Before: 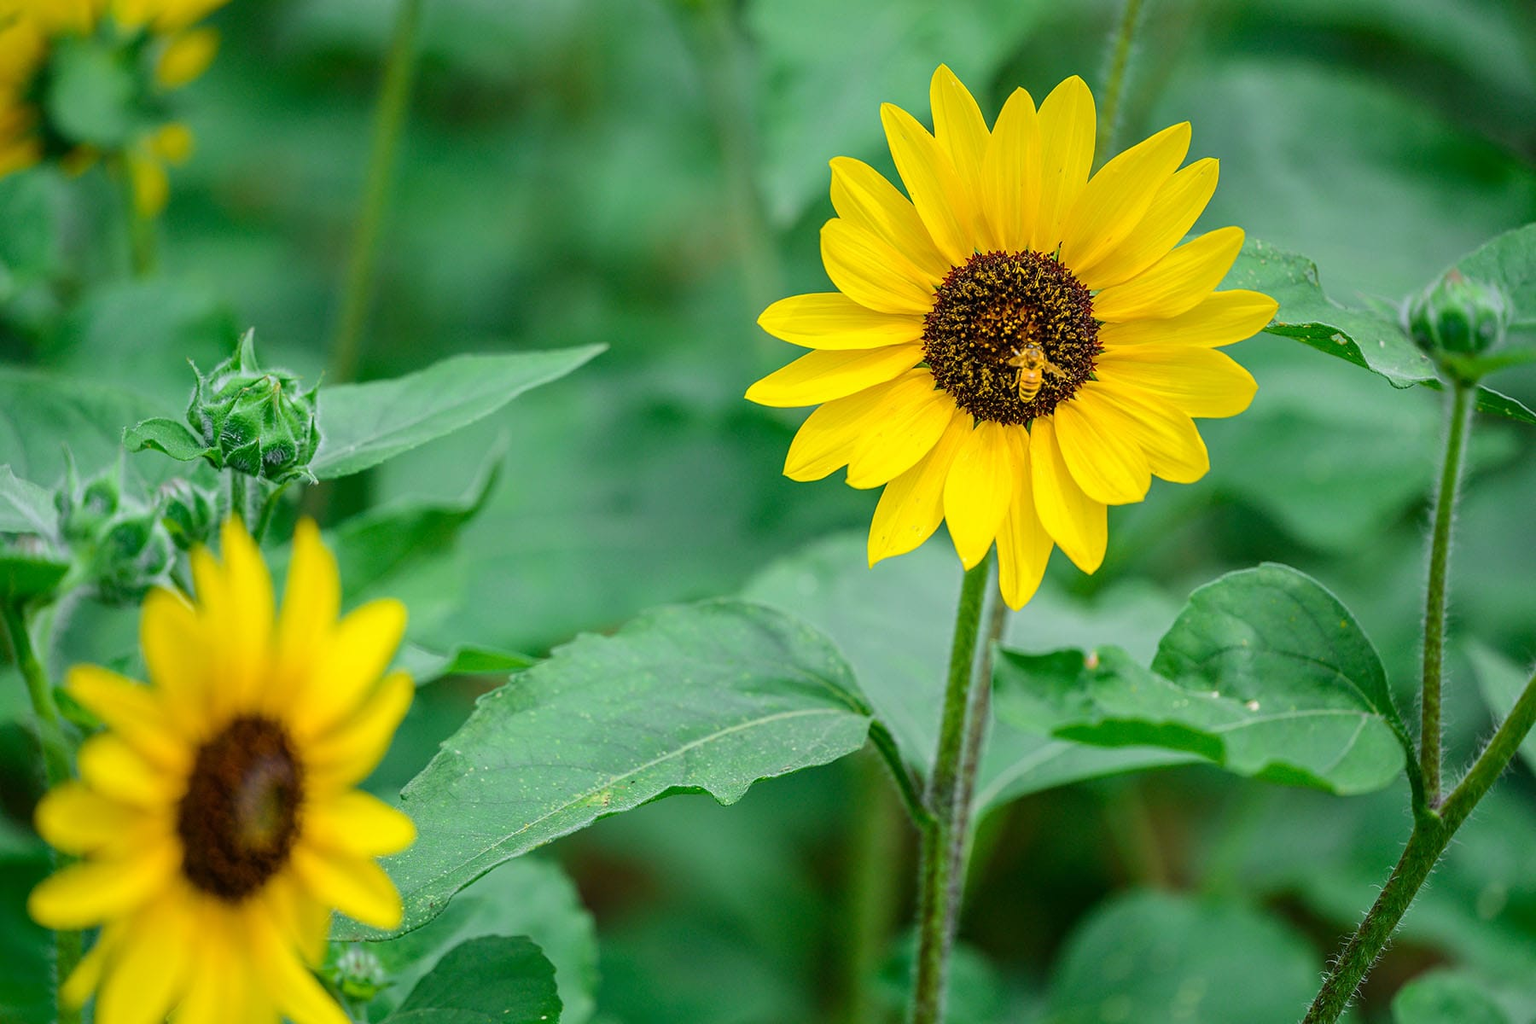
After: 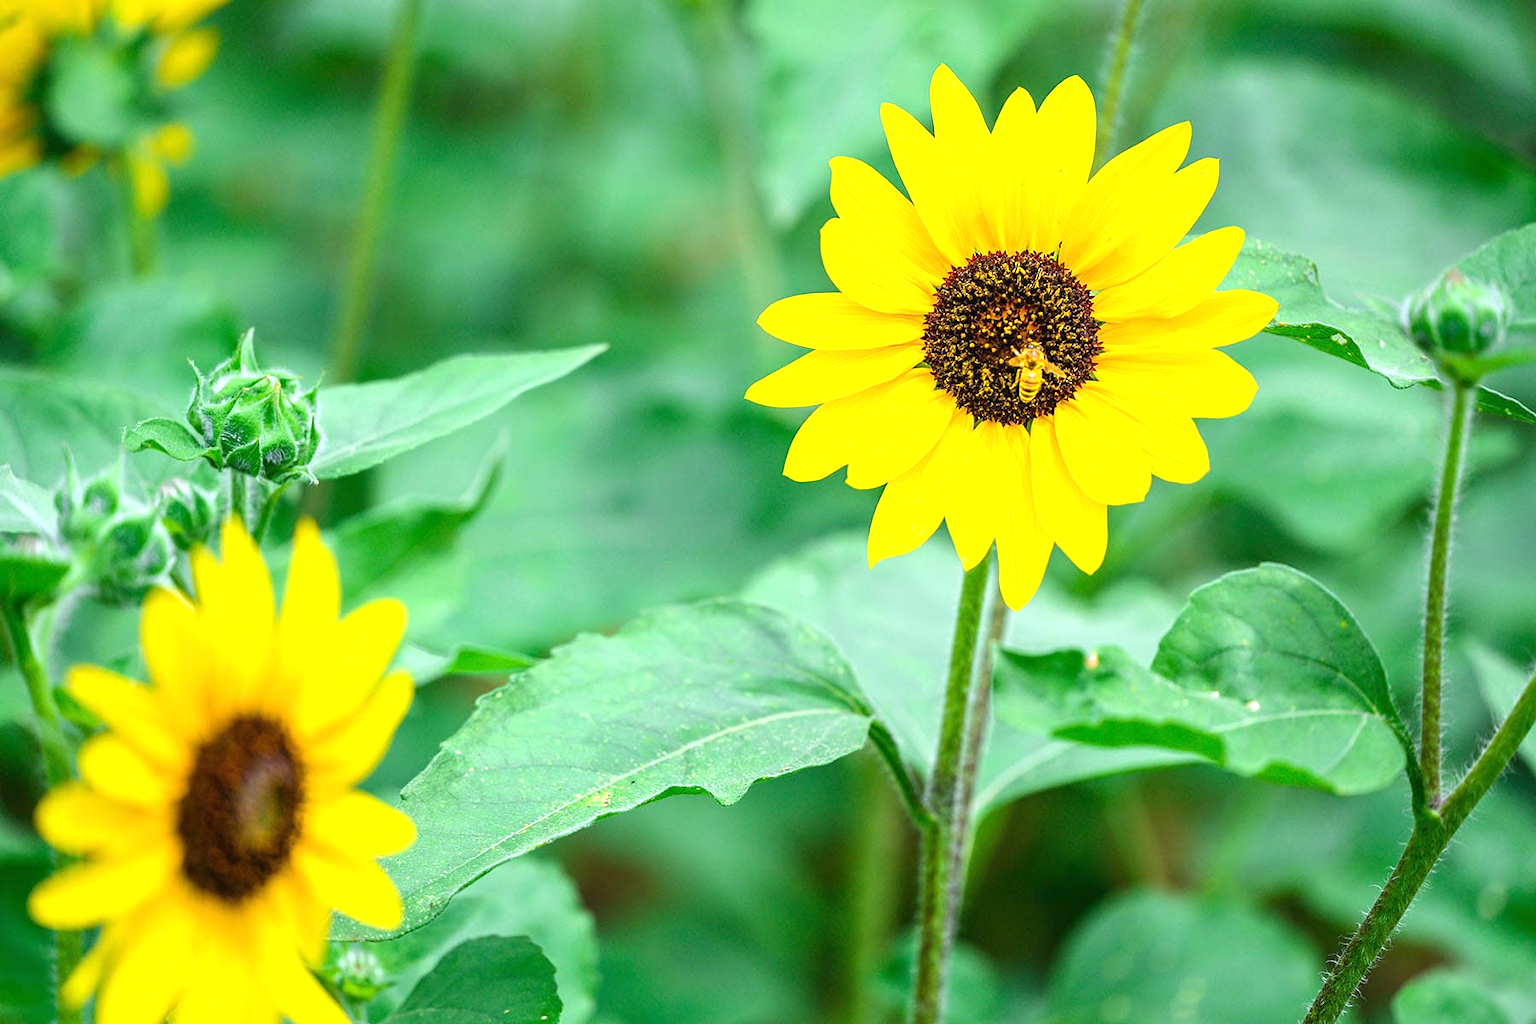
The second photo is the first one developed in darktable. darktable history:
white balance: red 1.009, blue 1.027
exposure: black level correction 0, exposure 0.9 EV, compensate highlight preservation false
